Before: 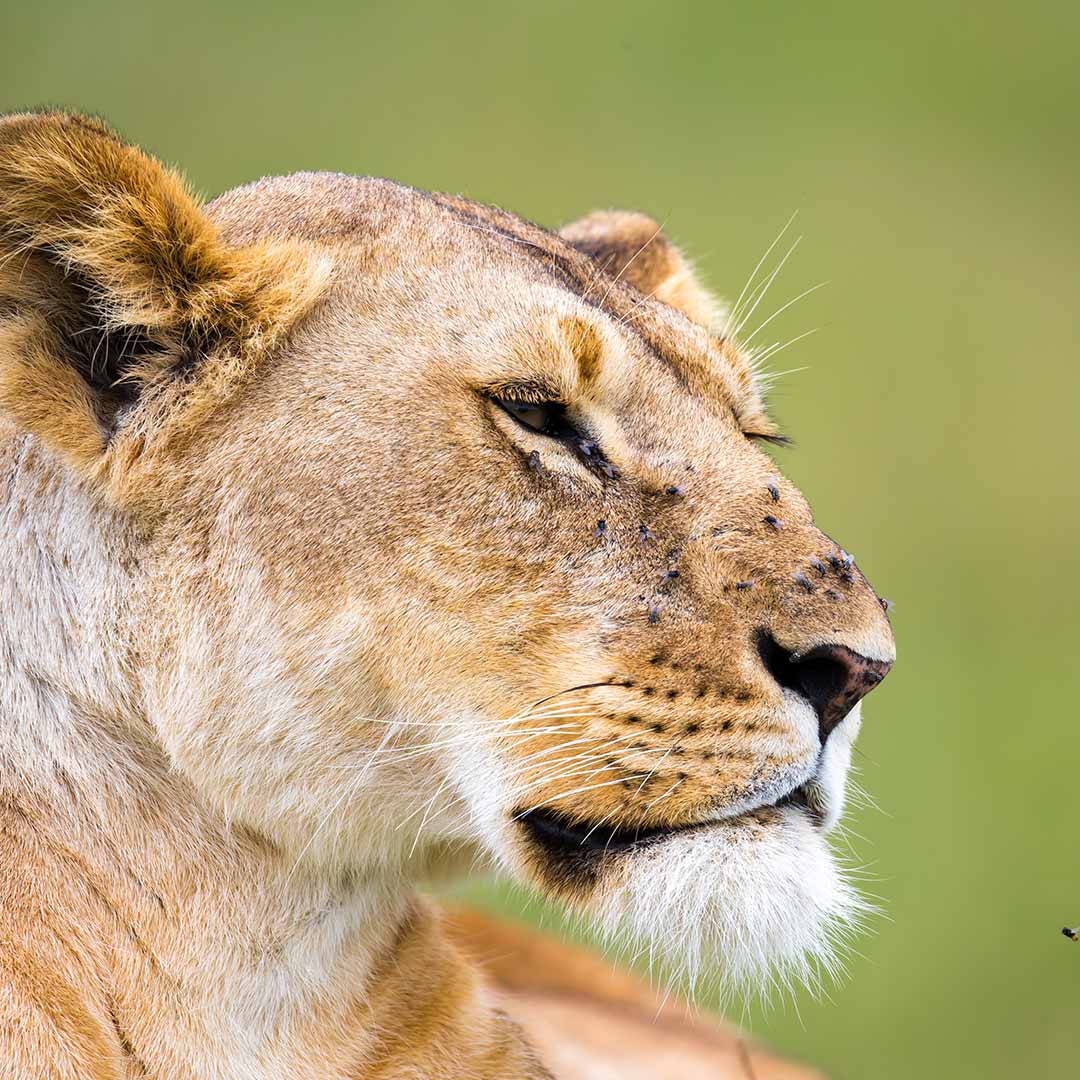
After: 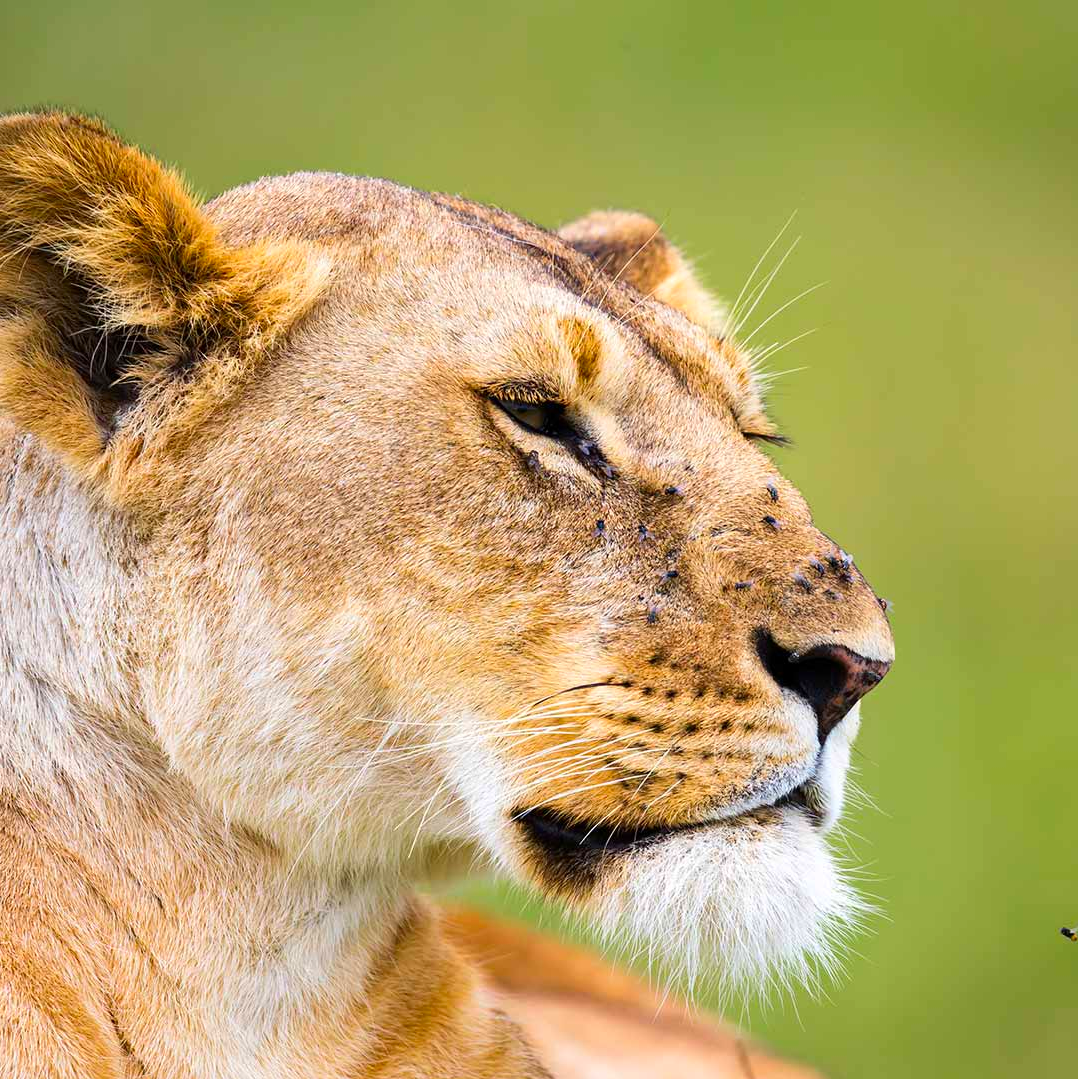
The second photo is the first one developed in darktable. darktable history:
crop and rotate: left 0.126%
contrast brightness saturation: contrast 0.09, saturation 0.28
